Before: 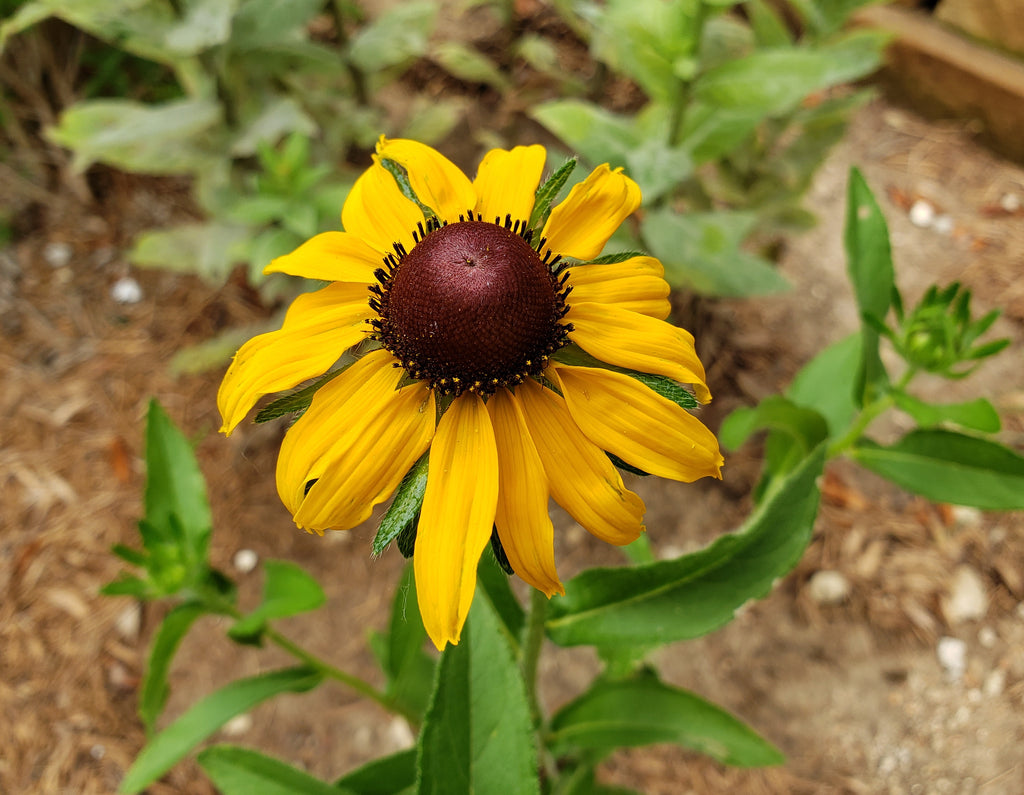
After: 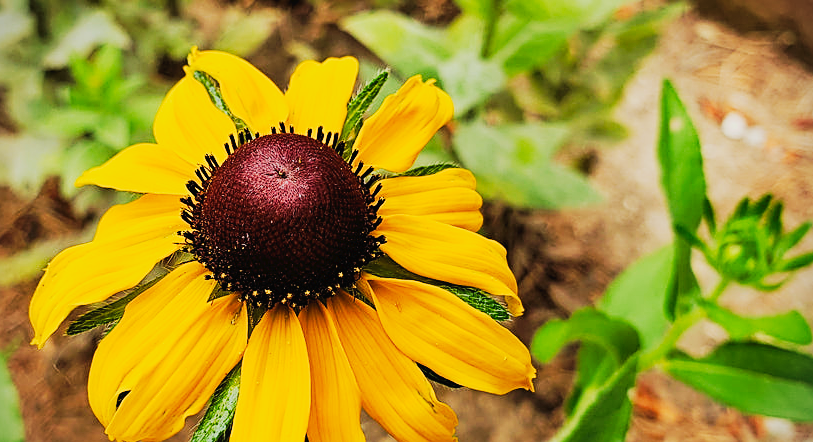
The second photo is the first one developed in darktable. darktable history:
exposure: black level correction 0.001, exposure 0.5 EV, compensate exposure bias true, compensate highlight preservation false
sharpen: on, module defaults
crop: left 18.38%, top 11.092%, right 2.134%, bottom 33.217%
tone curve: curves: ch0 [(0, 0) (0.003, 0.023) (0.011, 0.024) (0.025, 0.026) (0.044, 0.035) (0.069, 0.05) (0.1, 0.071) (0.136, 0.098) (0.177, 0.135) (0.224, 0.172) (0.277, 0.227) (0.335, 0.296) (0.399, 0.372) (0.468, 0.462) (0.543, 0.58) (0.623, 0.697) (0.709, 0.789) (0.801, 0.86) (0.898, 0.918) (1, 1)], preserve colors none
vignetting: fall-off start 92.6%, brightness -0.52, saturation -0.51, center (-0.012, 0)
filmic rgb: black relative exposure -8.54 EV, white relative exposure 5.52 EV, hardness 3.39, contrast 1.016
